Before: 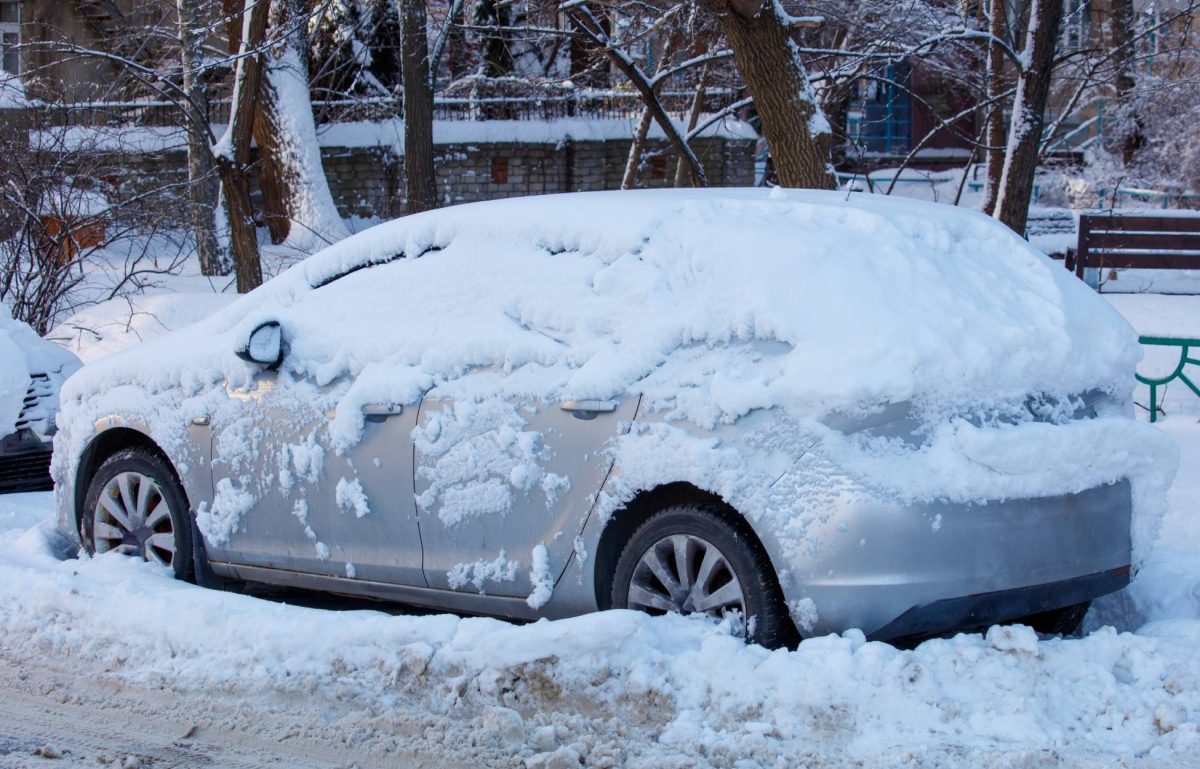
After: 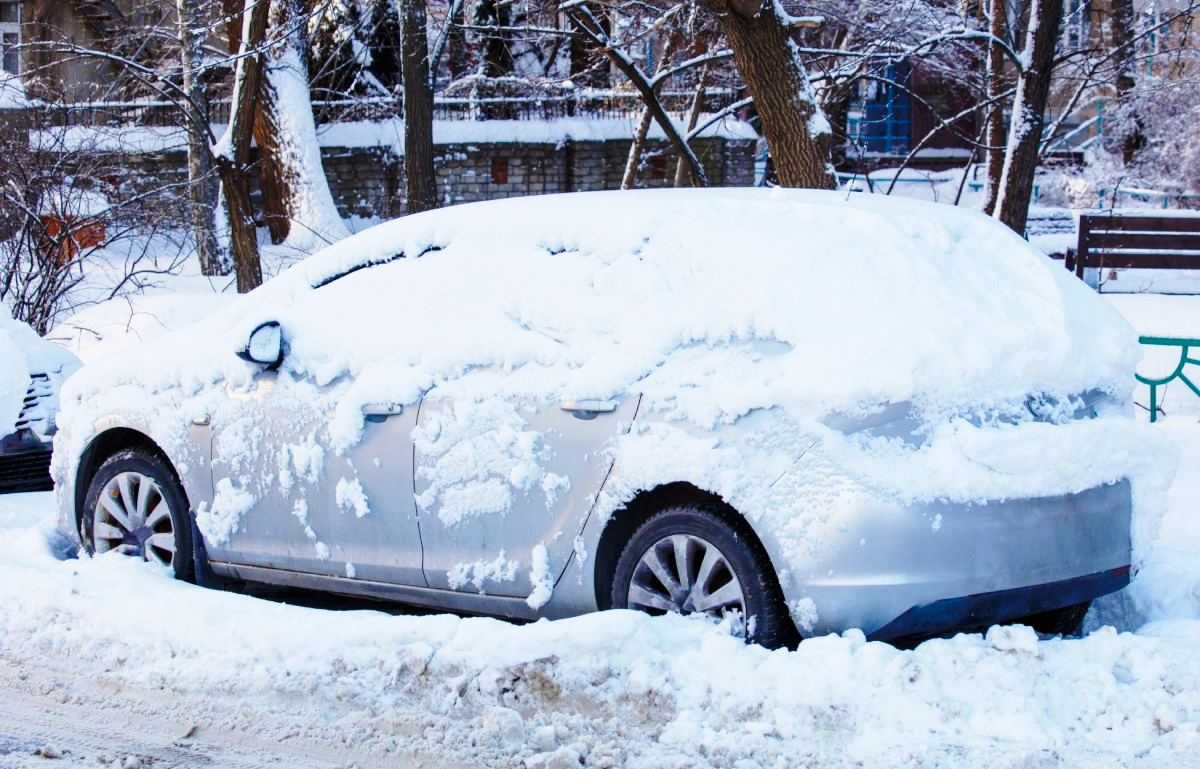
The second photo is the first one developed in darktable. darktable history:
base curve: curves: ch0 [(0, 0) (0.028, 0.03) (0.121, 0.232) (0.46, 0.748) (0.859, 0.968) (1, 1)], preserve colors none
color balance rgb: linear chroma grading › global chroma -0.67%, saturation formula JzAzBz (2021)
